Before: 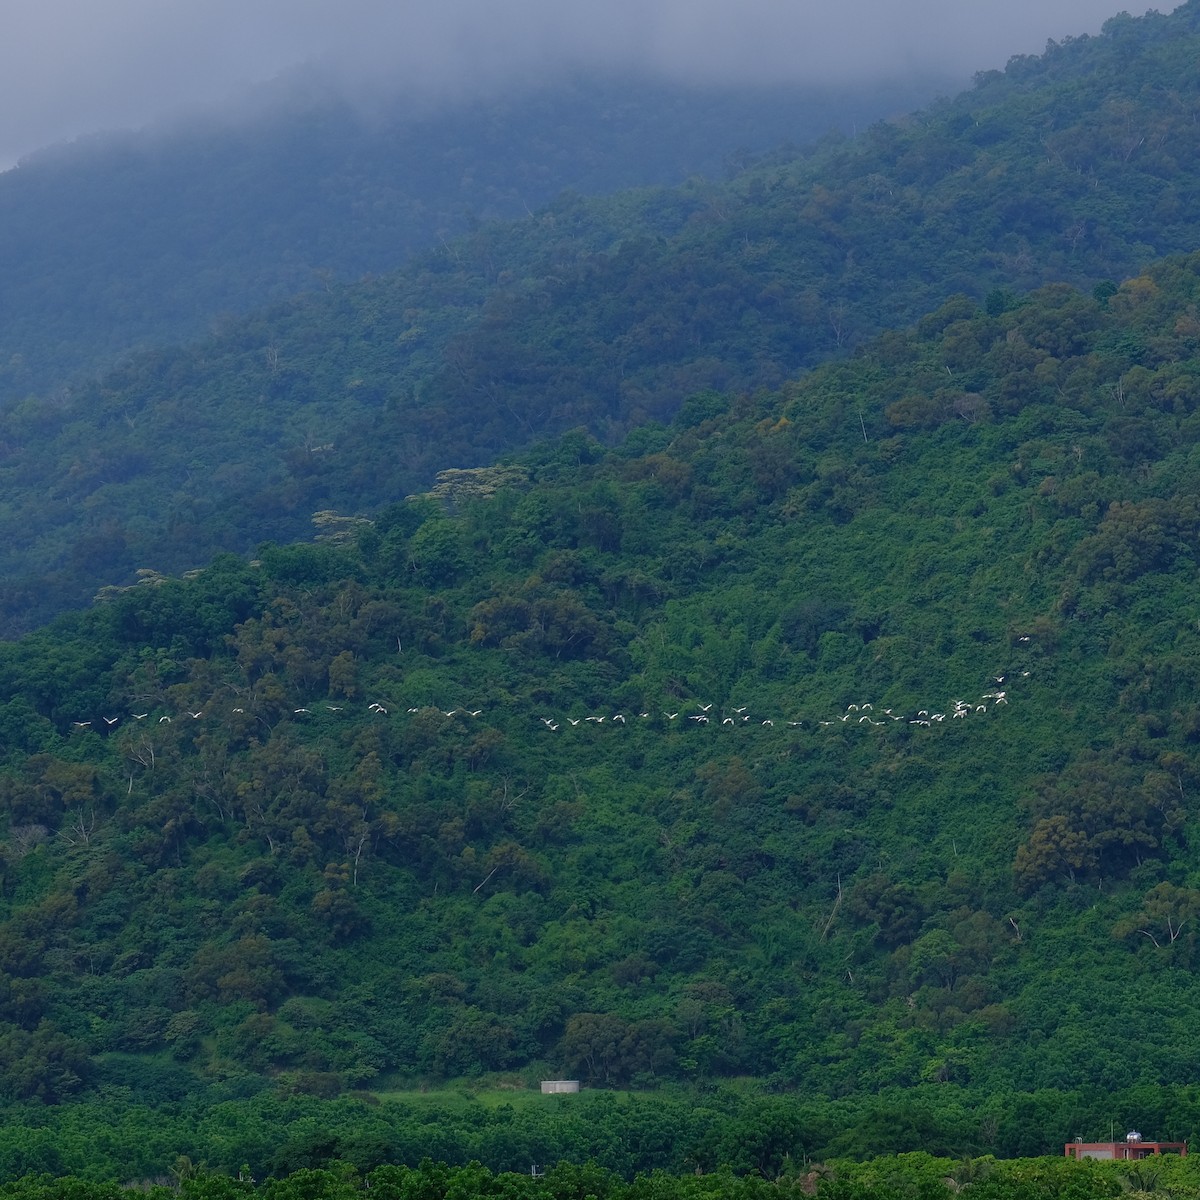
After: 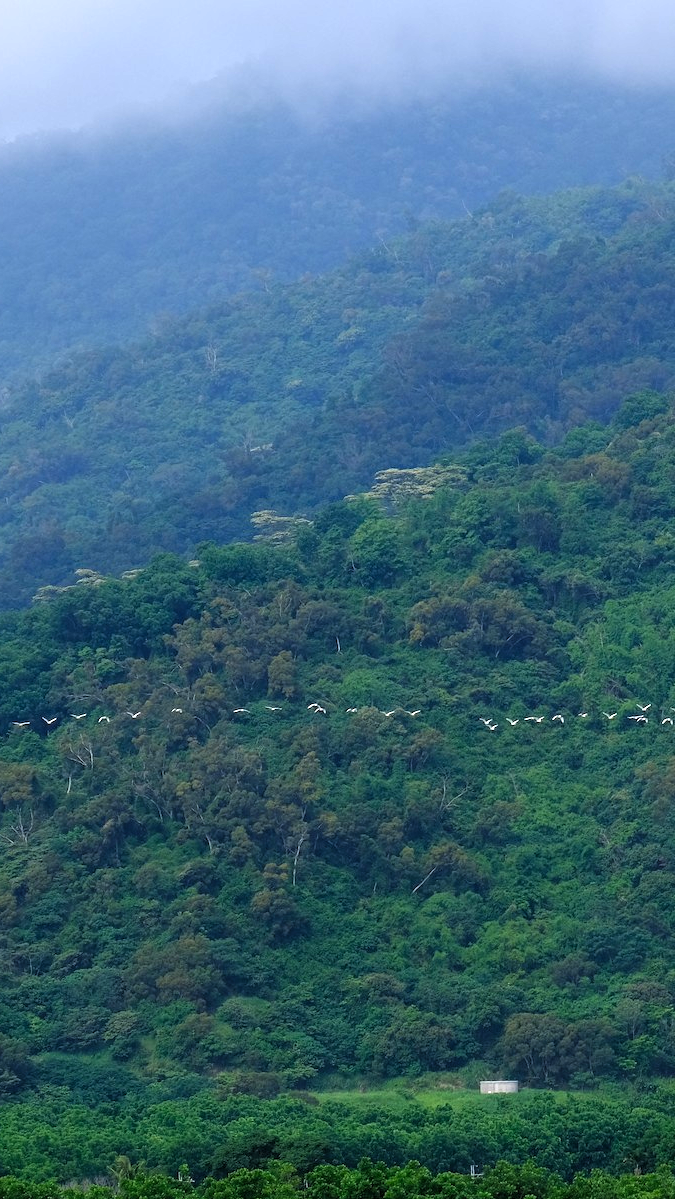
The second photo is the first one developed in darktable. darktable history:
levels: mode automatic, black 0.023%, white 99.97%, levels [0.062, 0.494, 0.925]
crop: left 5.114%, right 38.589%
